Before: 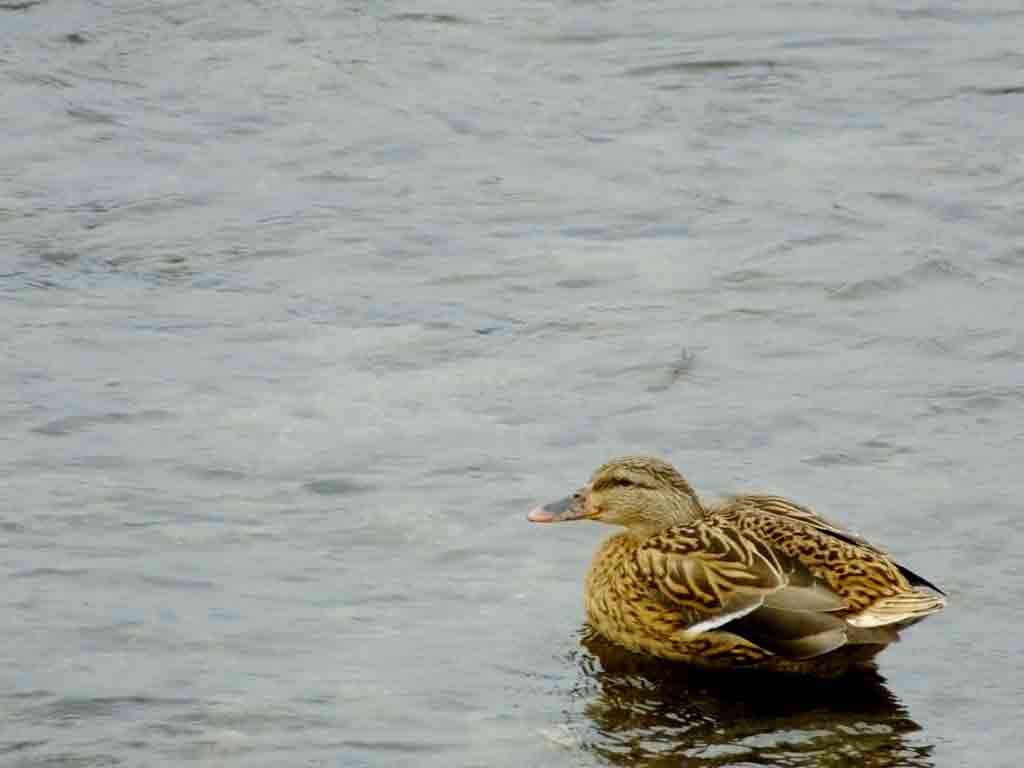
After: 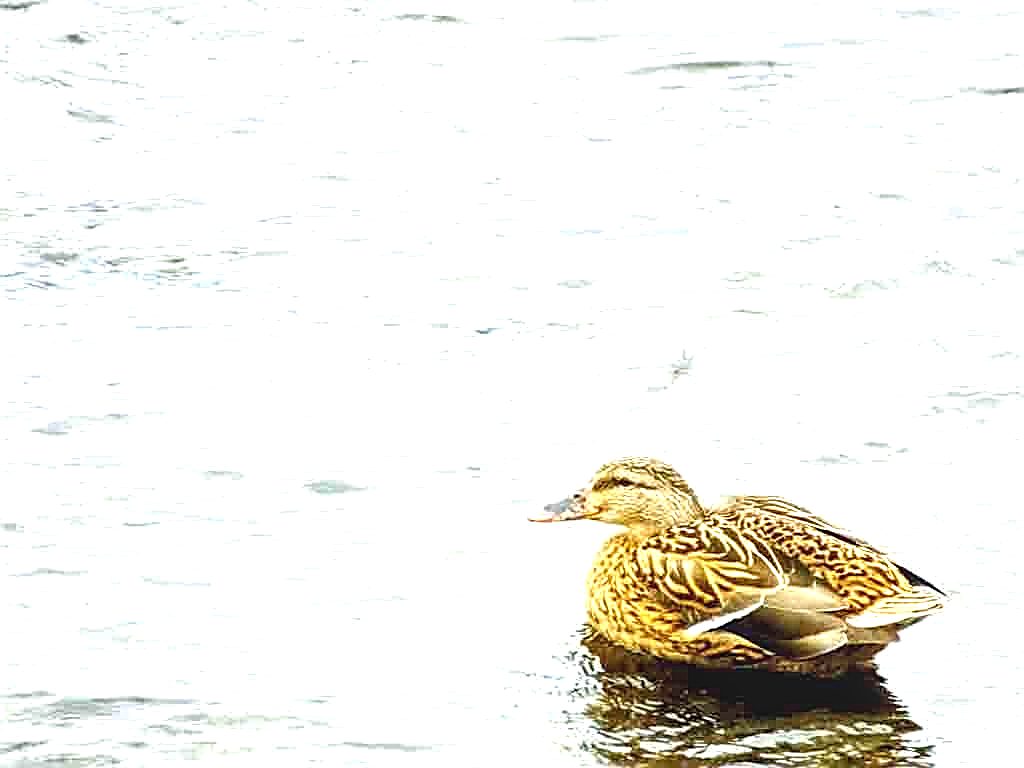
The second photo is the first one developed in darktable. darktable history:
sharpen: amount 0.984
local contrast: on, module defaults
exposure: black level correction 0, exposure 1.667 EV, compensate highlight preservation false
